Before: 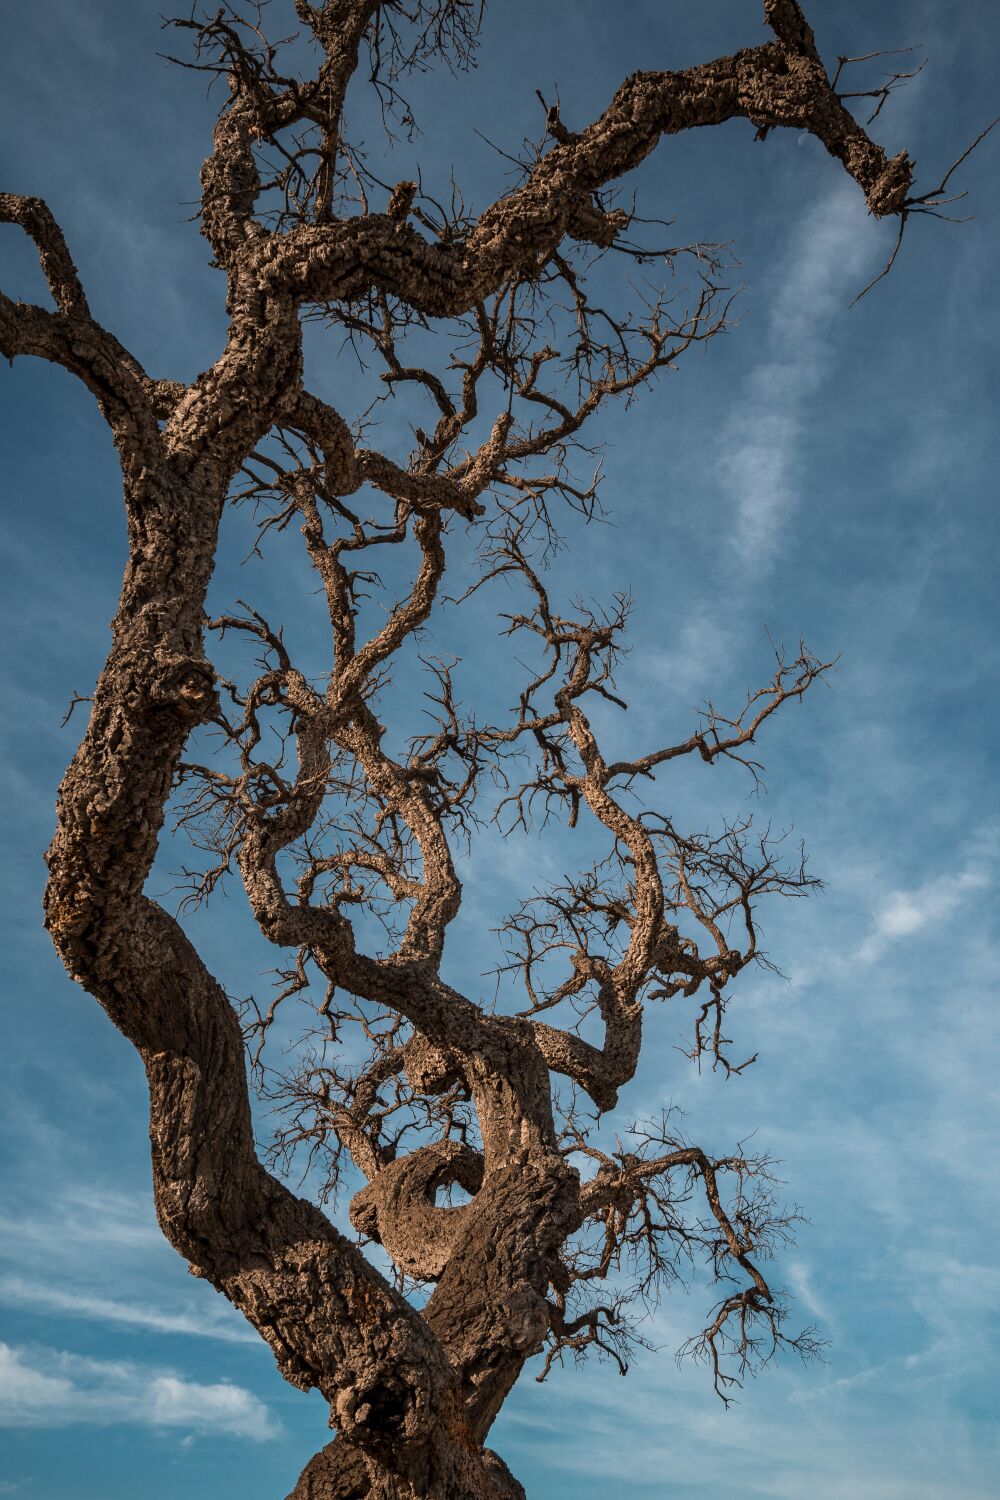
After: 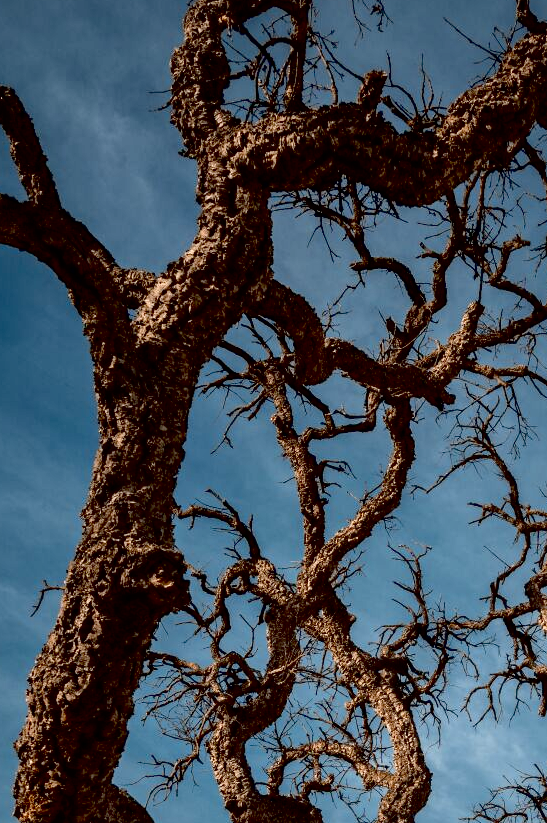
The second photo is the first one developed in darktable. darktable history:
local contrast: mode bilateral grid, contrast 50, coarseness 50, detail 150%, midtone range 0.2
exposure: black level correction 0.025, exposure 0.182 EV, compensate highlight preservation false
crop and rotate: left 3.047%, top 7.509%, right 42.236%, bottom 37.598%
